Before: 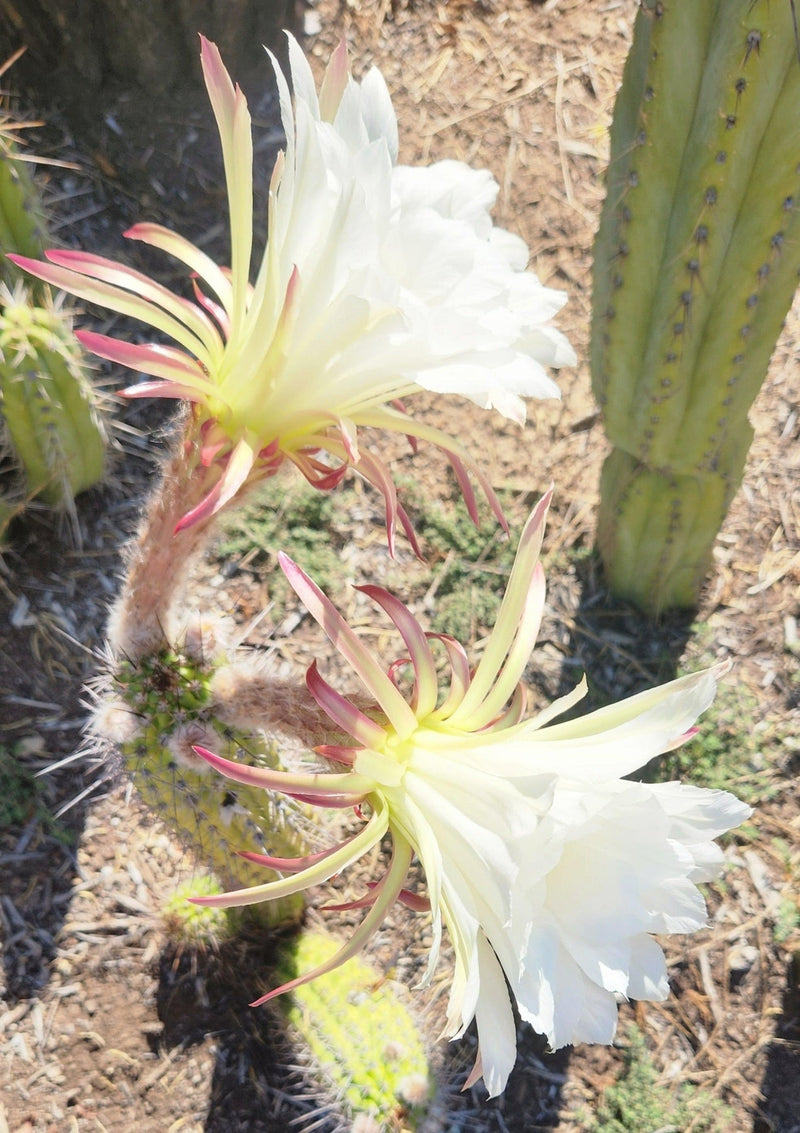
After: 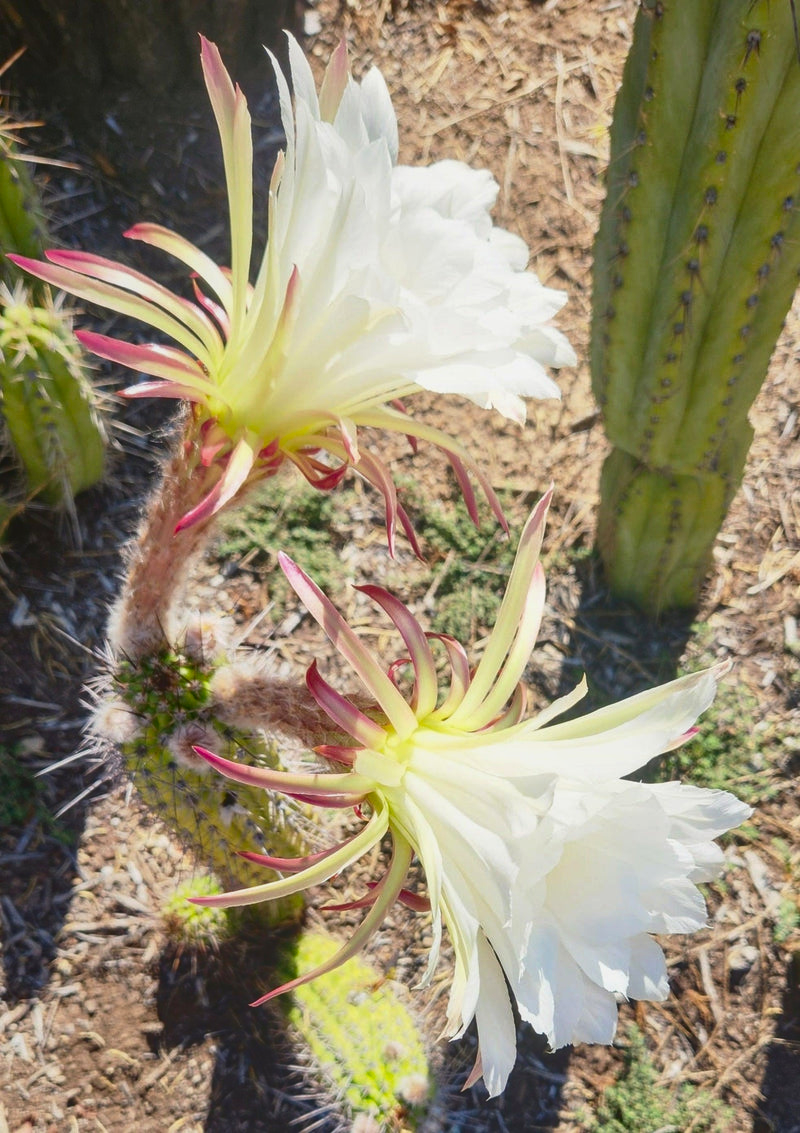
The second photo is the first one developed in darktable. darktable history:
local contrast: highlights 48%, shadows 0%, detail 100%
contrast brightness saturation: contrast 0.13, brightness -0.24, saturation 0.14
